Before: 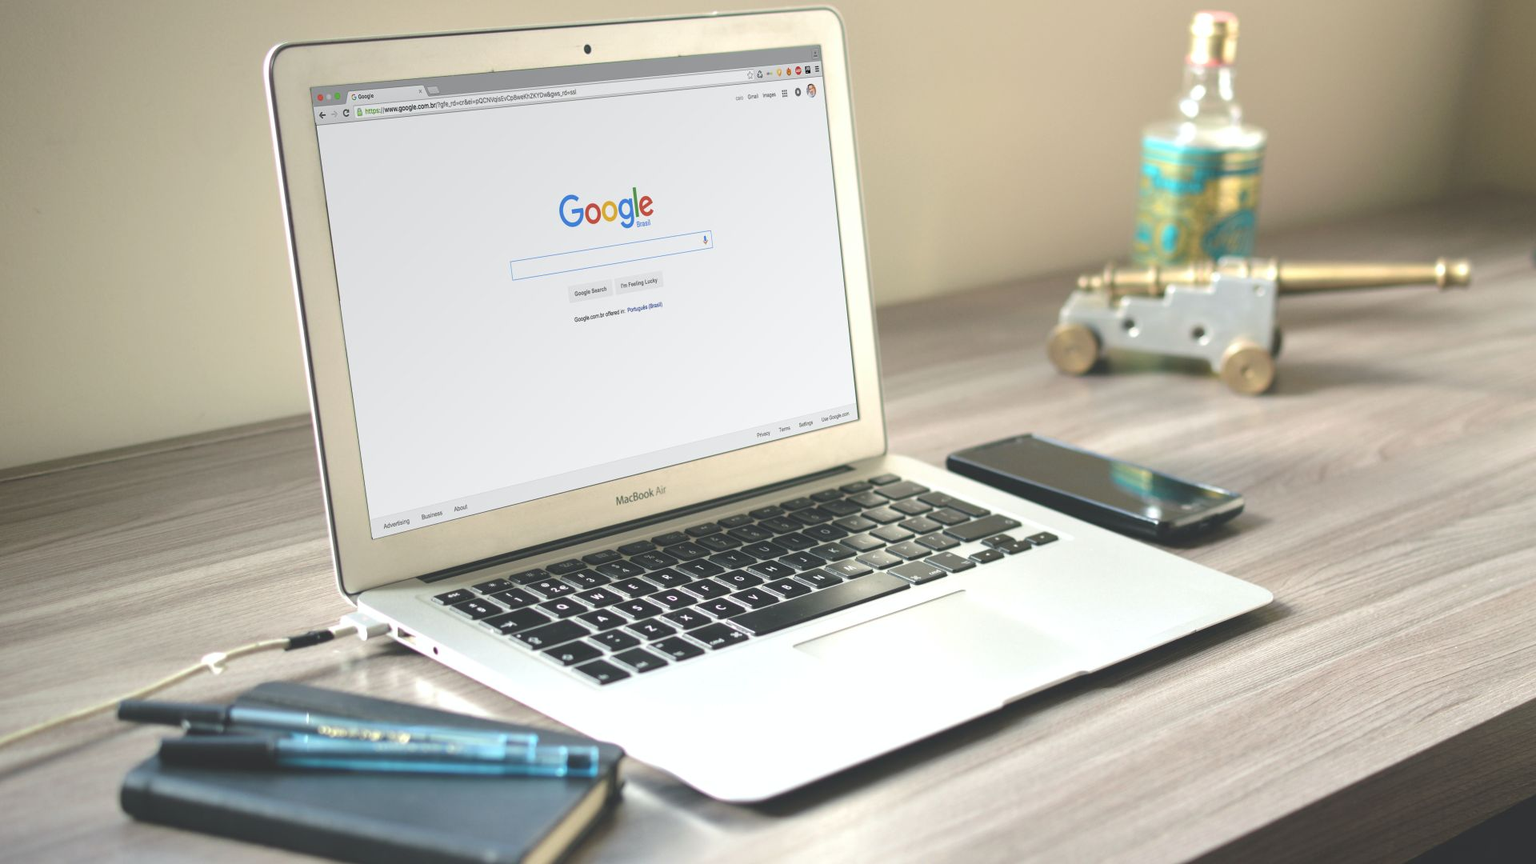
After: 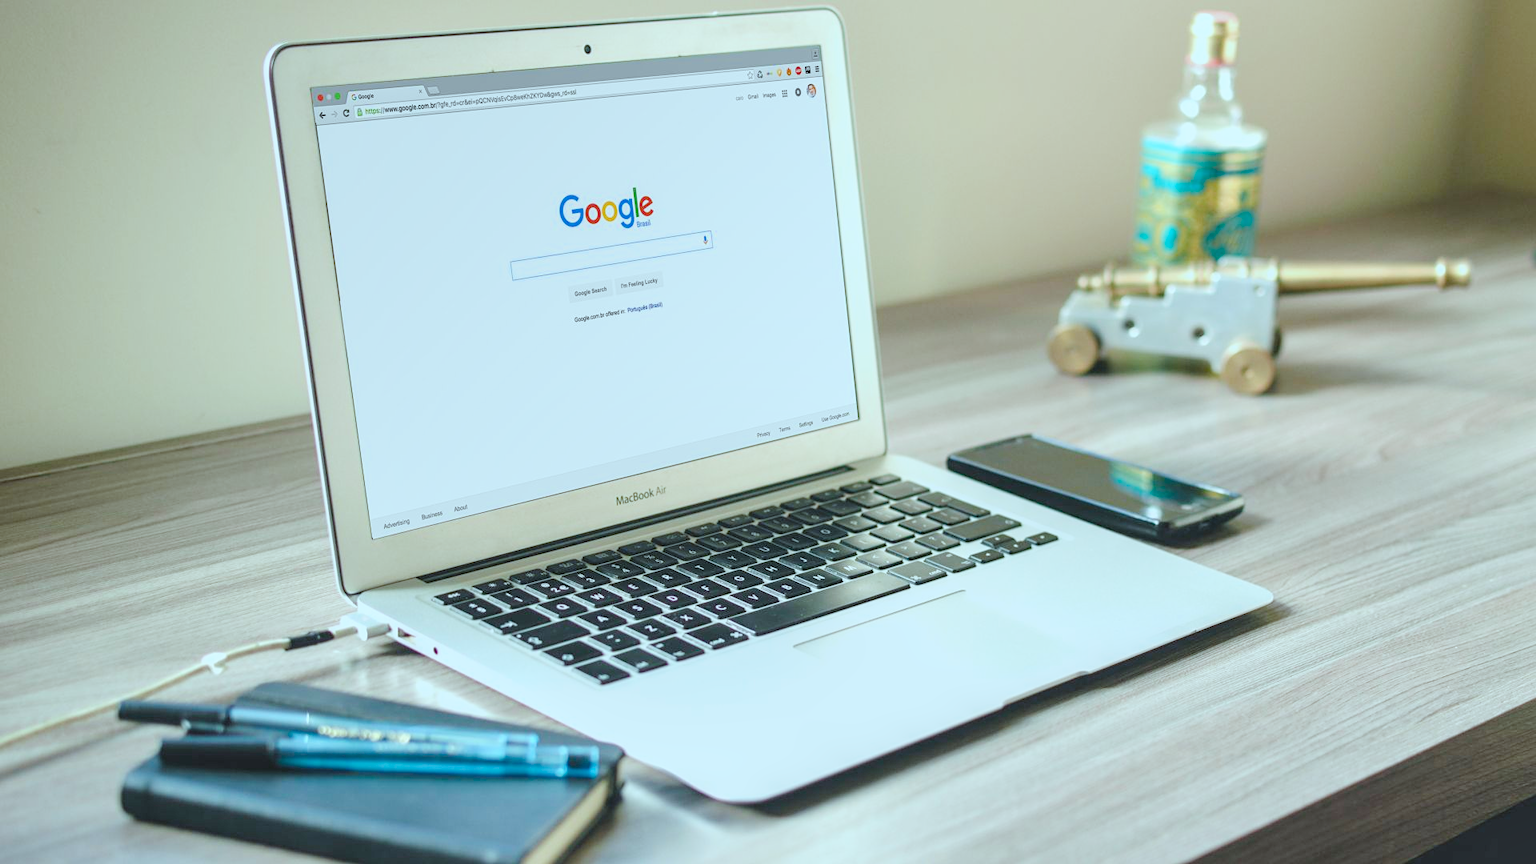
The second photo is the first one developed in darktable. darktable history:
sharpen: amount 0.2
color correction: highlights a* -10.04, highlights b* -10.37
color balance rgb: linear chroma grading › shadows -2.2%, linear chroma grading › highlights -15%, linear chroma grading › global chroma -10%, linear chroma grading › mid-tones -10%, perceptual saturation grading › global saturation 45%, perceptual saturation grading › highlights -50%, perceptual saturation grading › shadows 30%, perceptual brilliance grading › global brilliance 18%, global vibrance 45%
filmic rgb: black relative exposure -4.38 EV, white relative exposure 4.56 EV, hardness 2.37, contrast 1.05
local contrast: on, module defaults
